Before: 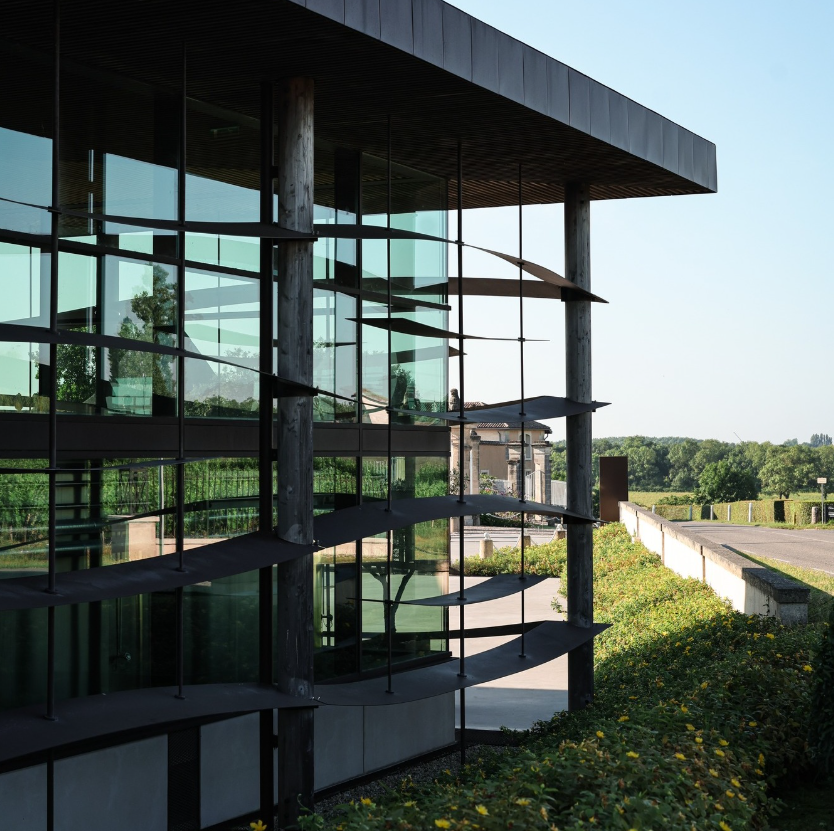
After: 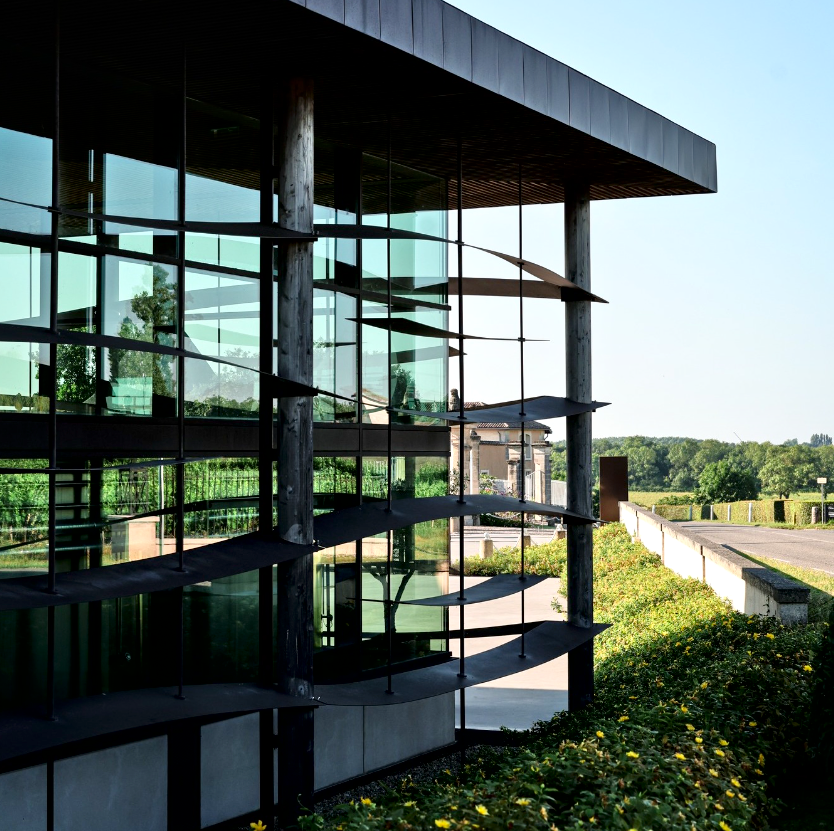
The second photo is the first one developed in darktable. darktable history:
local contrast: mode bilateral grid, contrast 20, coarseness 50, detail 144%, midtone range 0.2
tone equalizer: -7 EV 0.15 EV, -6 EV 0.6 EV, -5 EV 1.15 EV, -4 EV 1.33 EV, -3 EV 1.15 EV, -2 EV 0.6 EV, -1 EV 0.15 EV, mask exposure compensation -0.5 EV
contrast brightness saturation: contrast 0.2, brightness -0.11, saturation 0.1
